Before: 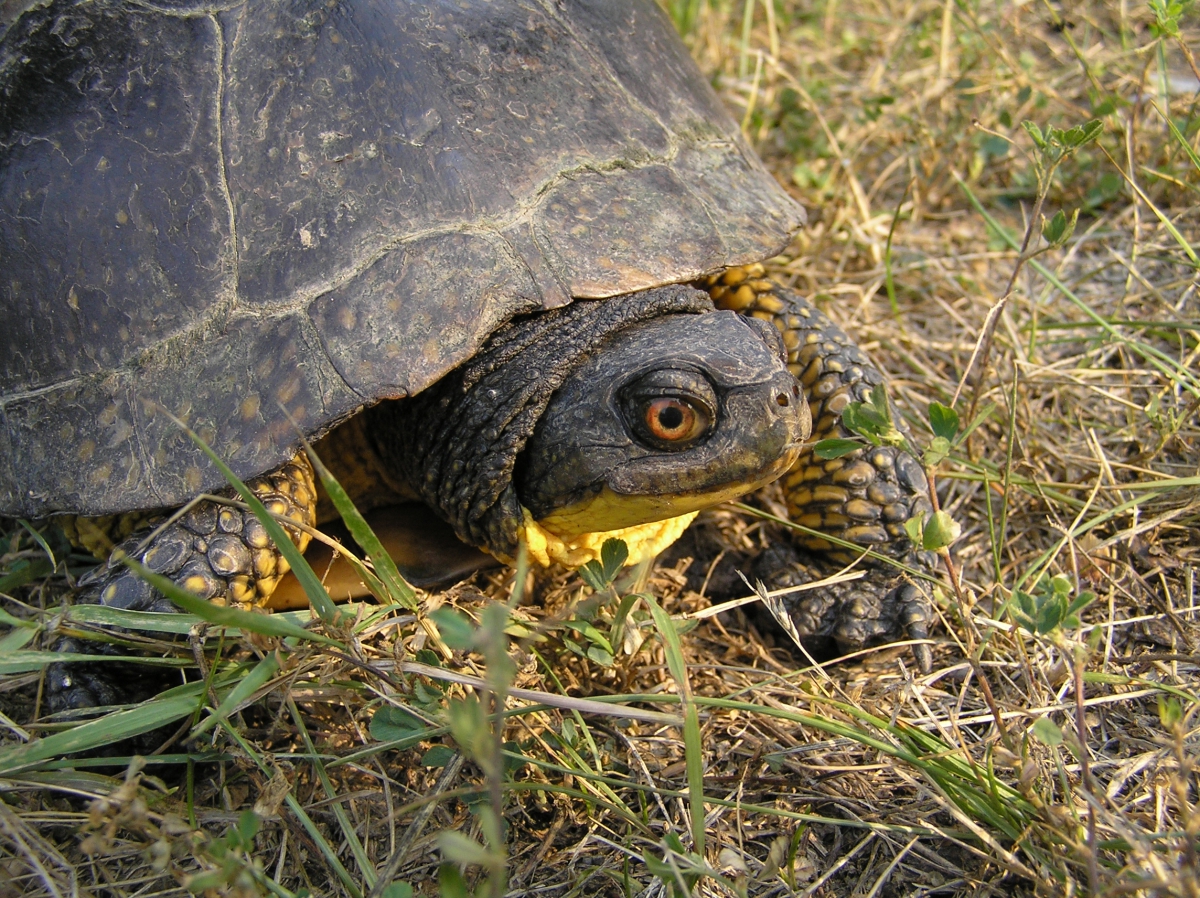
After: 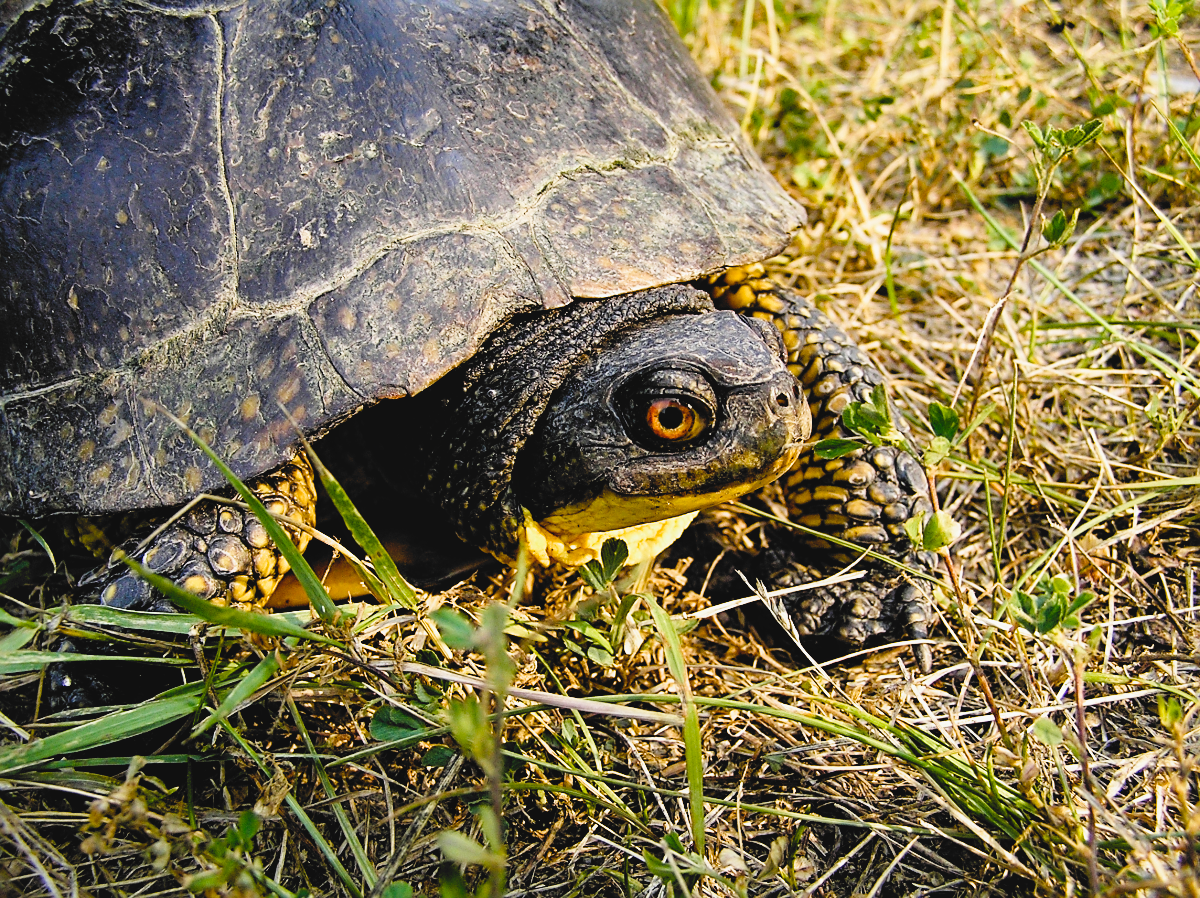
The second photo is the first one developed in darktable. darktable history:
local contrast: mode bilateral grid, contrast 20, coarseness 51, detail 119%, midtone range 0.2
sharpen: on, module defaults
color balance rgb: perceptual saturation grading › global saturation 20%, perceptual saturation grading › highlights -25.062%, perceptual saturation grading › shadows 50.208%, perceptual brilliance grading › highlights 11.561%, global vibrance 20%
tone curve: curves: ch0 [(0, 0.056) (0.049, 0.073) (0.155, 0.127) (0.33, 0.331) (0.432, 0.46) (0.601, 0.655) (0.843, 0.876) (1, 0.965)]; ch1 [(0, 0) (0.339, 0.334) (0.445, 0.419) (0.476, 0.454) (0.497, 0.494) (0.53, 0.511) (0.557, 0.549) (0.613, 0.614) (0.728, 0.729) (1, 1)]; ch2 [(0, 0) (0.327, 0.318) (0.417, 0.426) (0.46, 0.453) (0.502, 0.5) (0.526, 0.52) (0.54, 0.543) (0.606, 0.61) (0.74, 0.716) (1, 1)], preserve colors none
filmic rgb: black relative exposure -5.11 EV, white relative exposure 3.51 EV, threshold 3.06 EV, hardness 3.18, contrast 1.187, highlights saturation mix -48.77%, color science v6 (2022), enable highlight reconstruction true
